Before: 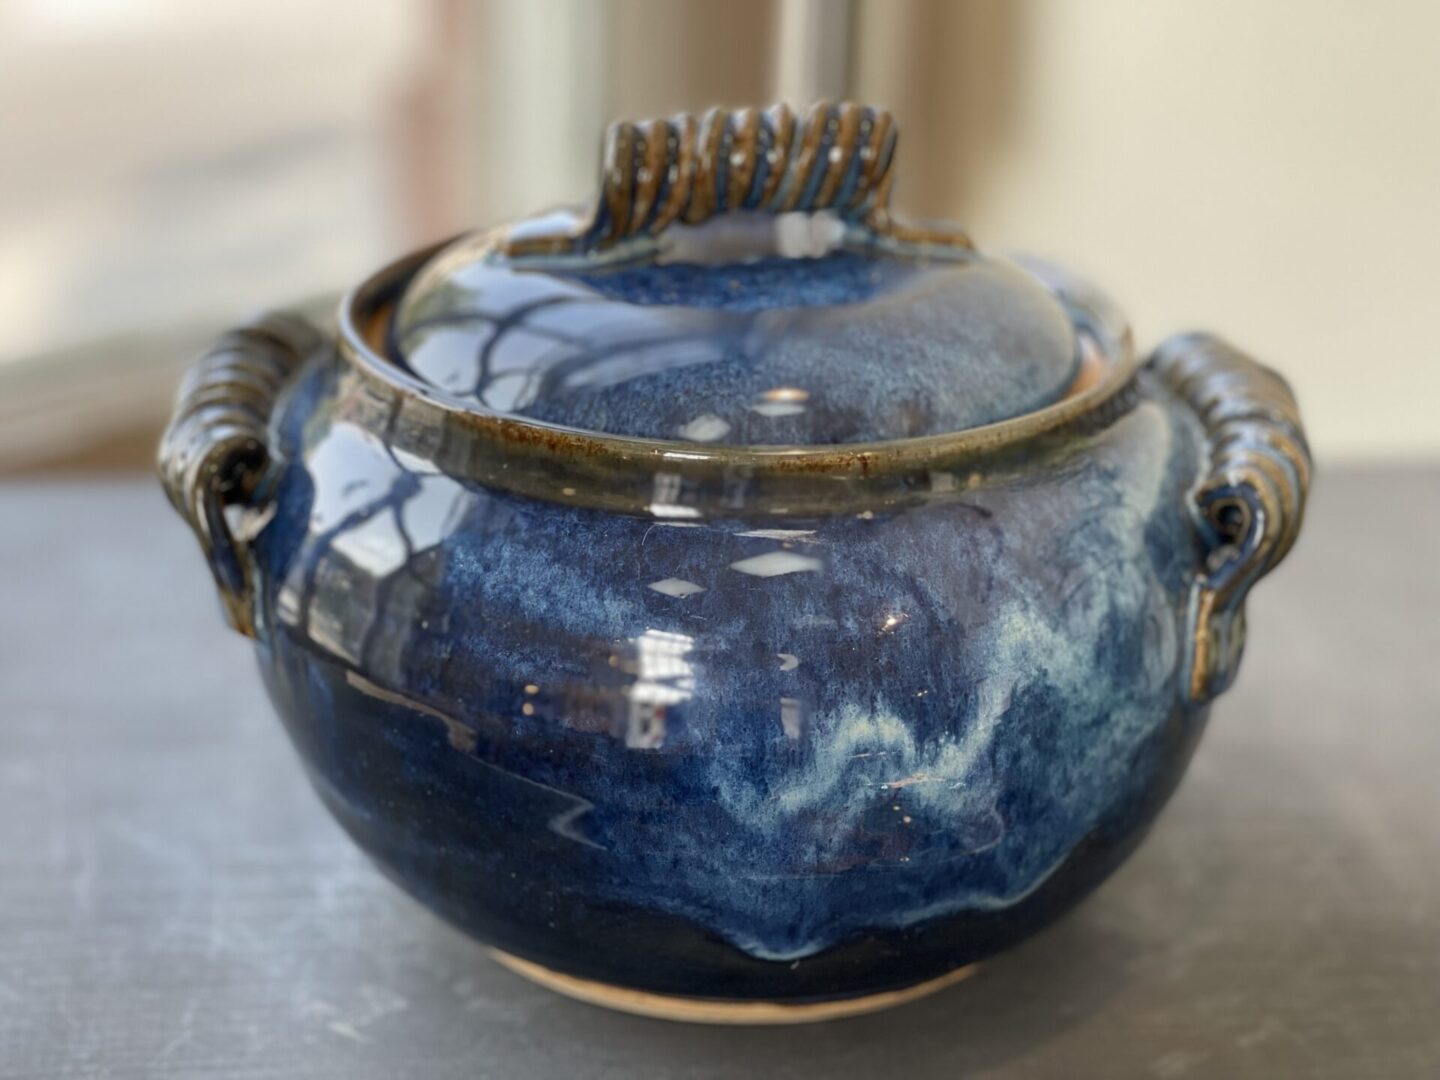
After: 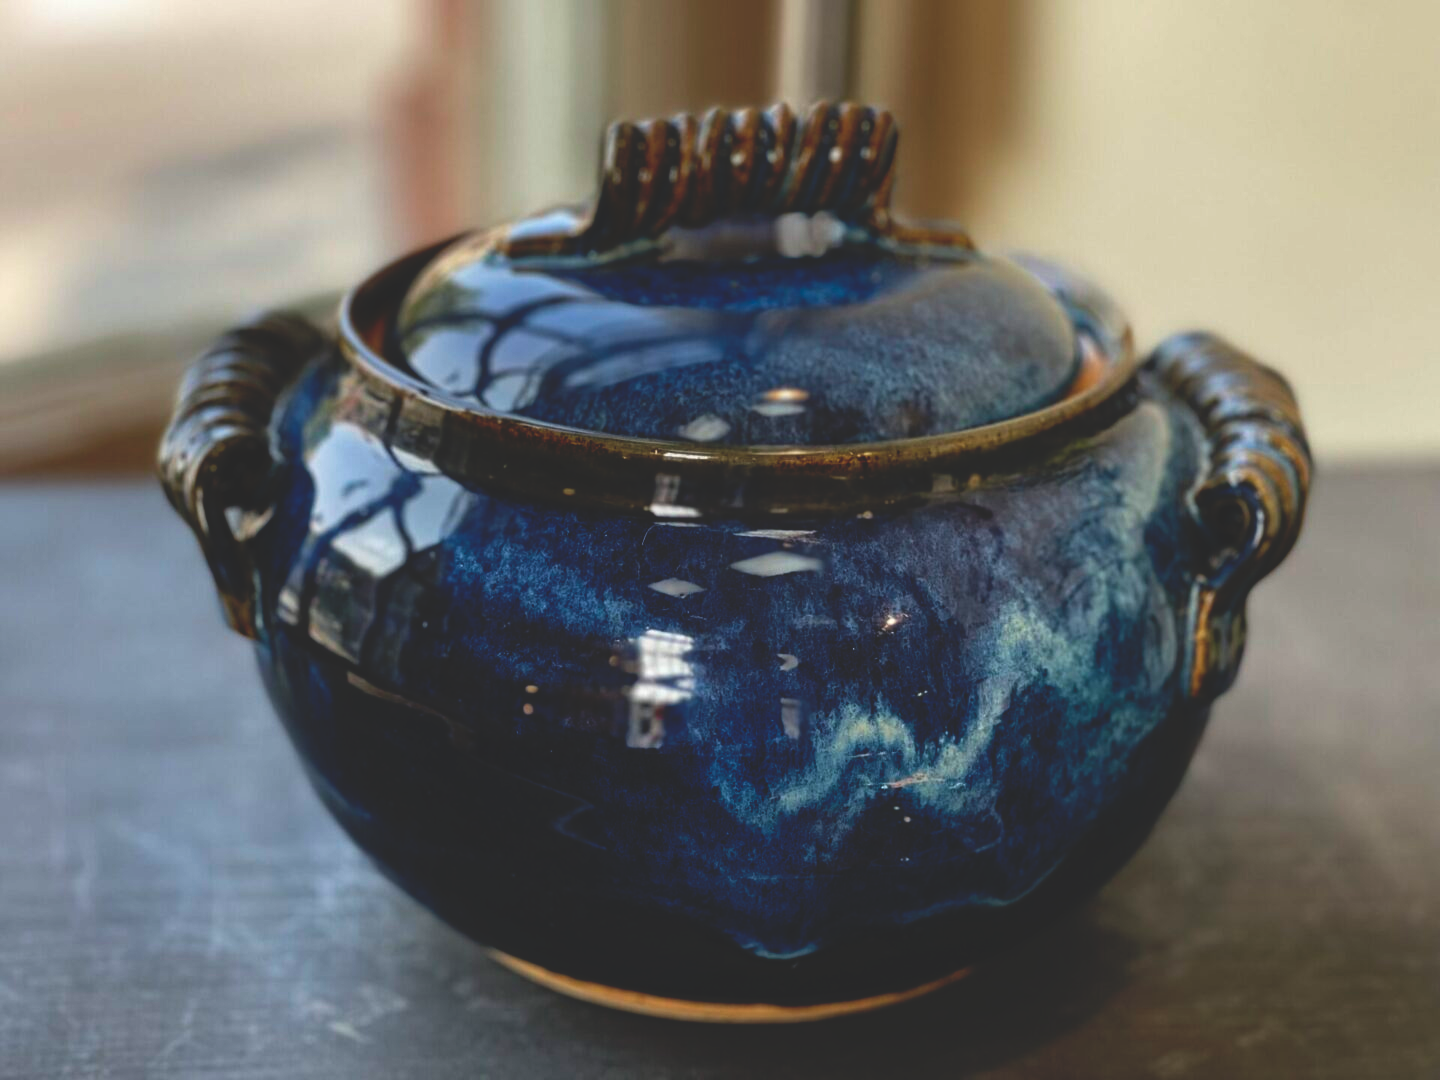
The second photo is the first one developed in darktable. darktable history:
base curve: curves: ch0 [(0, 0.02) (0.083, 0.036) (1, 1)], preserve colors none
haze removal: on, module defaults
